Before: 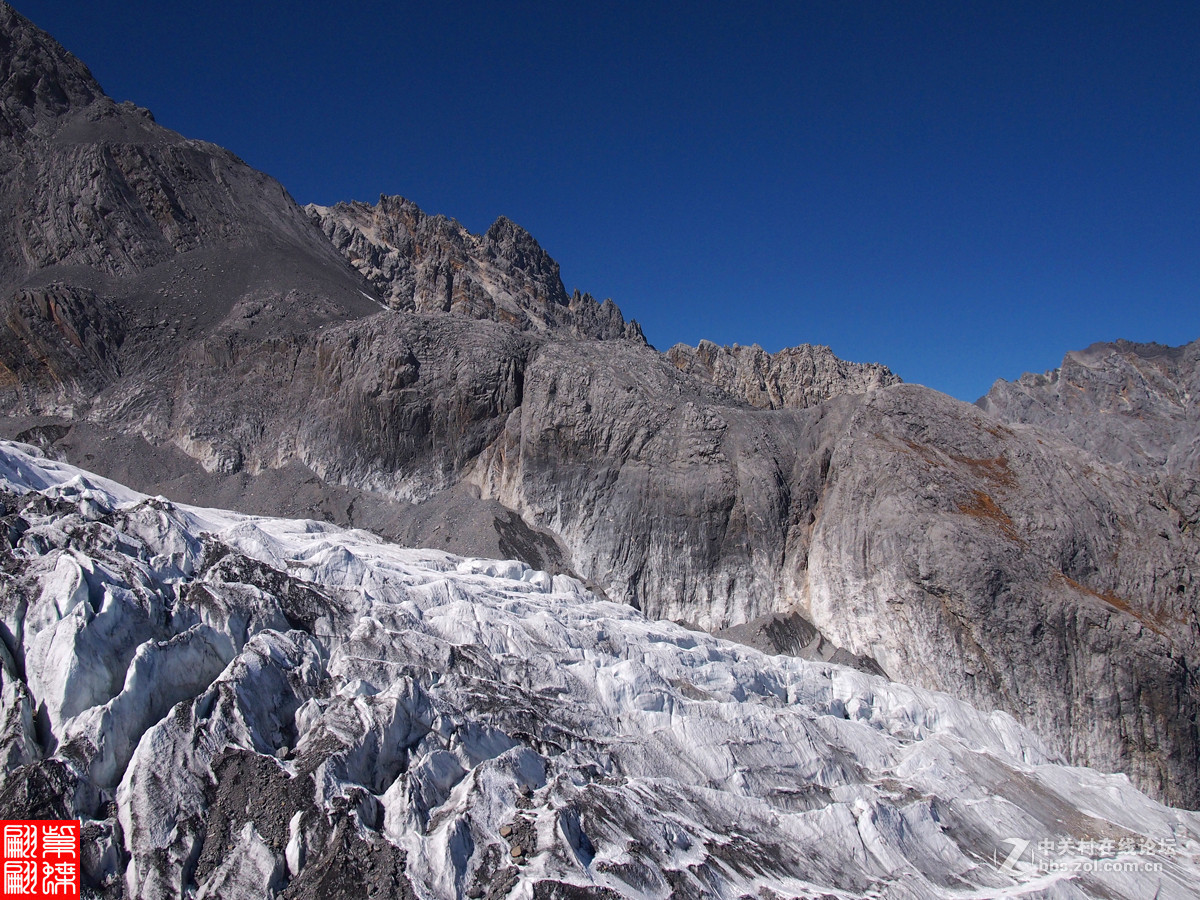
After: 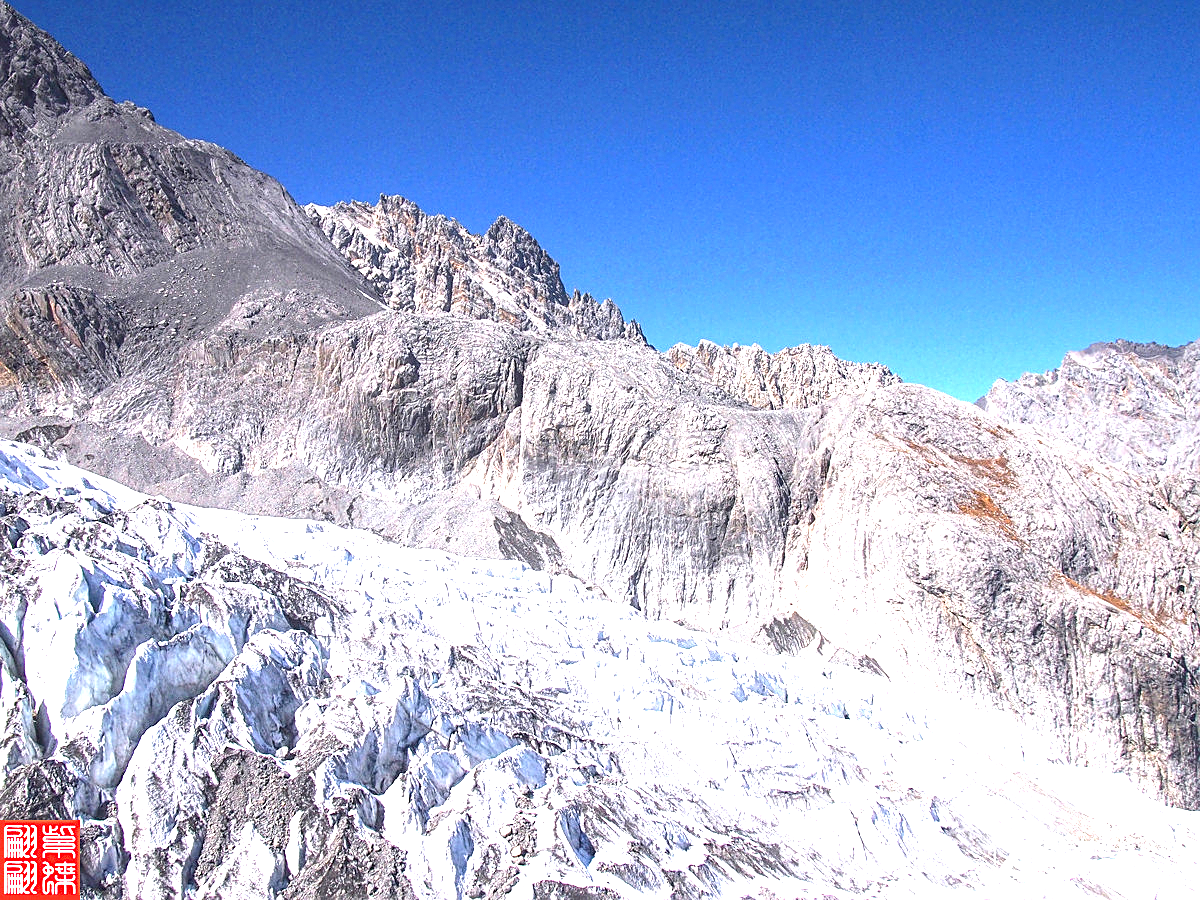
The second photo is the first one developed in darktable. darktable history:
local contrast: highlights 55%, shadows 52%, detail 130%, midtone range 0.455
sharpen: on, module defaults
tone equalizer: on, module defaults
exposure: black level correction 0, exposure 2.292 EV, compensate highlight preservation false
